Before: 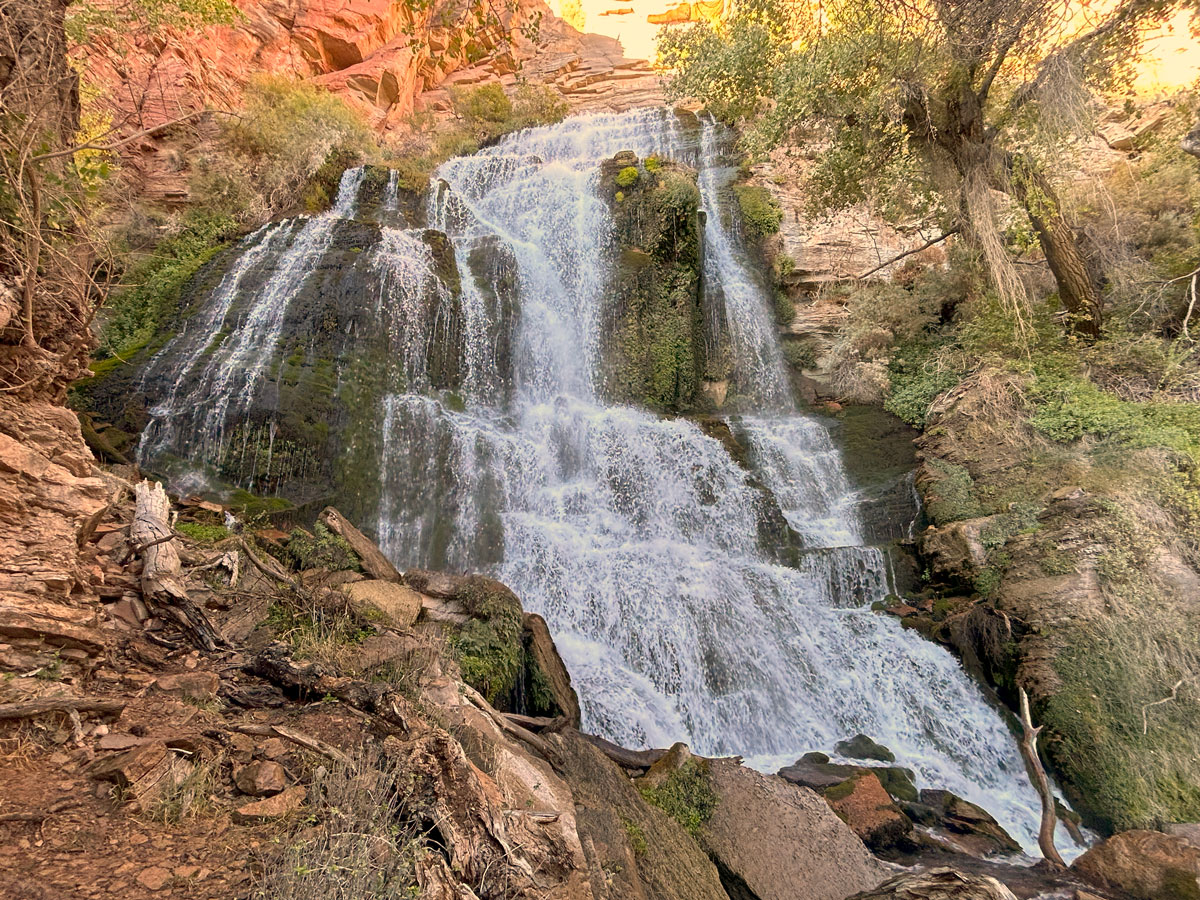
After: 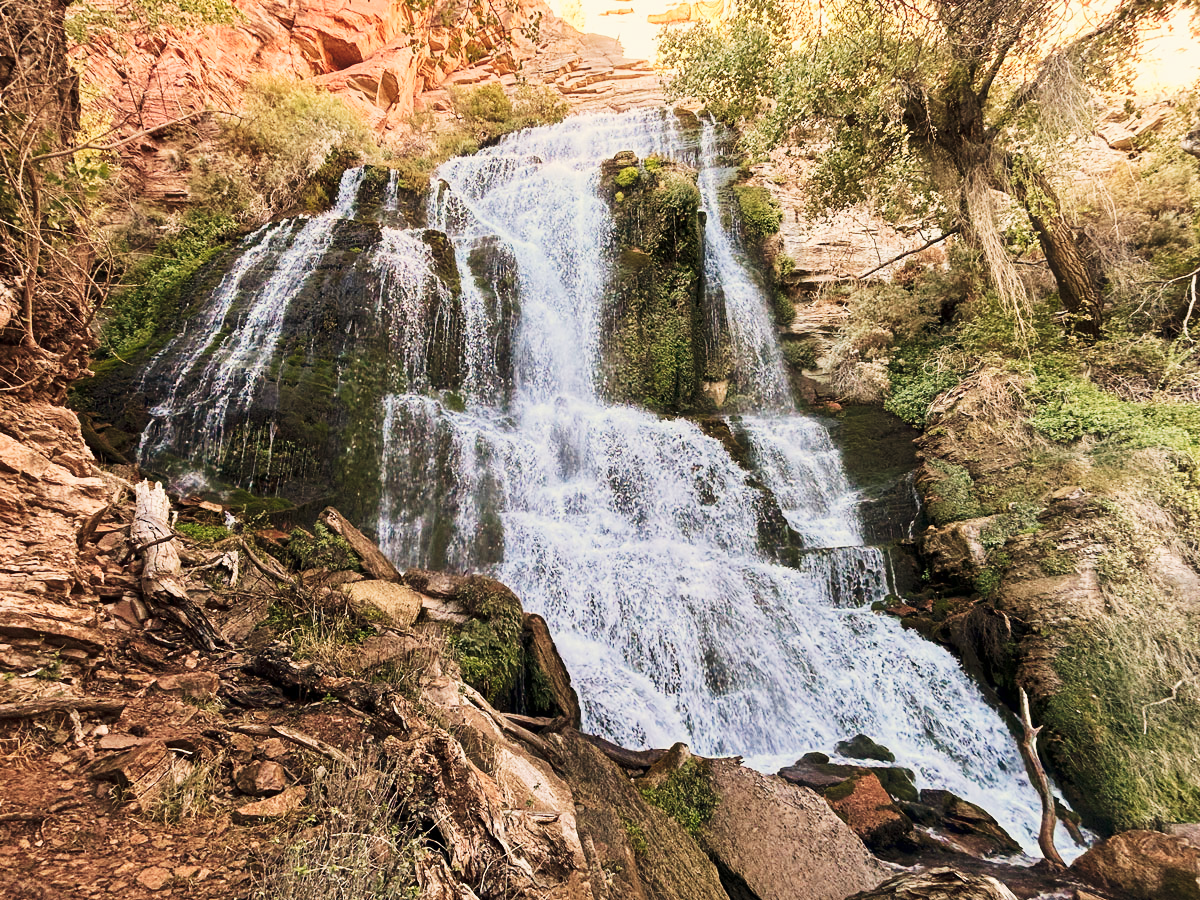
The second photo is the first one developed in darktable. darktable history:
tone curve: curves: ch0 [(0, 0) (0.288, 0.201) (0.683, 0.793) (1, 1)], preserve colors none
color balance rgb: perceptual saturation grading › global saturation -32.426%, global vibrance 14.433%
velvia: on, module defaults
